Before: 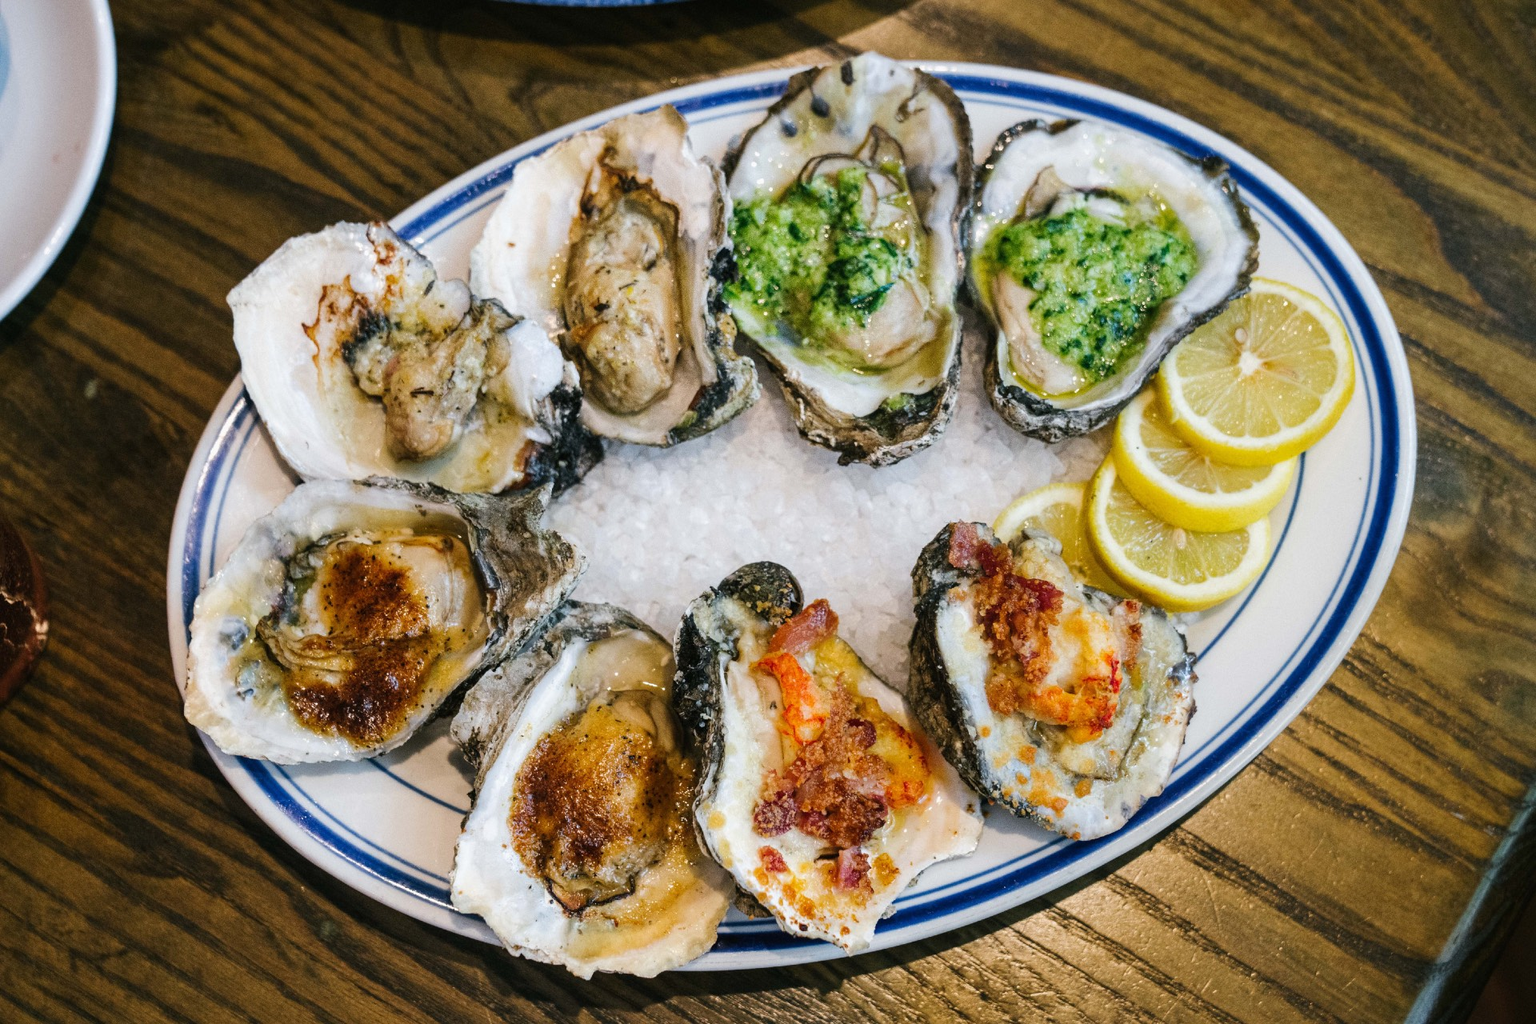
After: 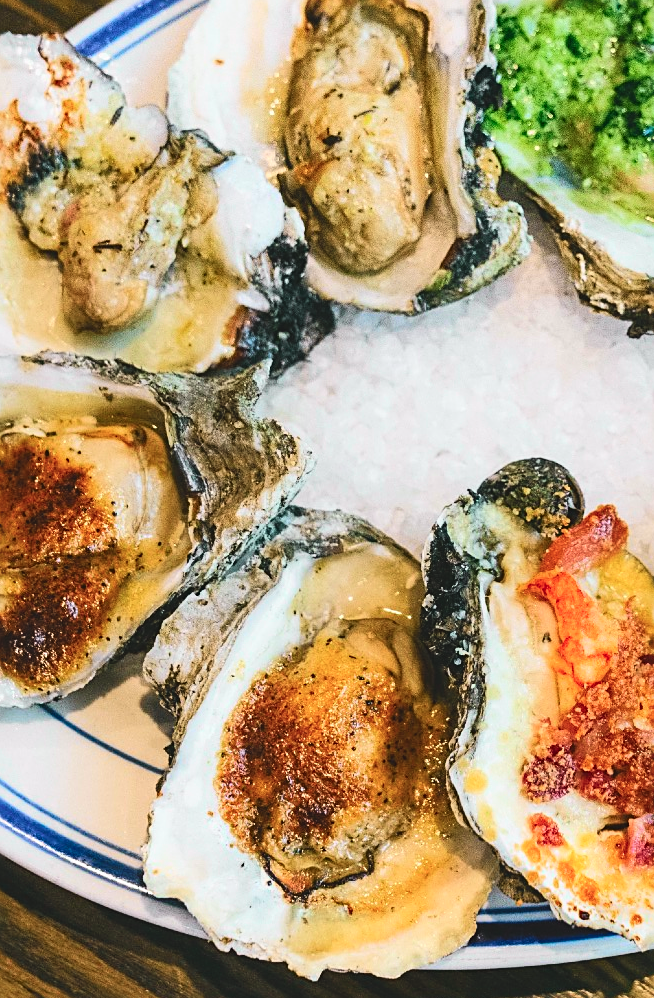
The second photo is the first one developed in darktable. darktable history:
crop and rotate: left 21.878%, top 19.063%, right 44.041%, bottom 2.964%
exposure: black level correction -0.015, compensate highlight preservation false
sharpen: on, module defaults
tone curve: curves: ch0 [(0, 0.003) (0.044, 0.032) (0.12, 0.089) (0.19, 0.175) (0.271, 0.294) (0.457, 0.546) (0.588, 0.71) (0.701, 0.815) (0.86, 0.922) (1, 0.982)]; ch1 [(0, 0) (0.247, 0.215) (0.433, 0.382) (0.466, 0.426) (0.493, 0.481) (0.501, 0.5) (0.517, 0.524) (0.557, 0.582) (0.598, 0.651) (0.671, 0.735) (0.796, 0.85) (1, 1)]; ch2 [(0, 0) (0.249, 0.216) (0.357, 0.317) (0.448, 0.432) (0.478, 0.492) (0.498, 0.499) (0.517, 0.53) (0.537, 0.57) (0.569, 0.623) (0.61, 0.663) (0.706, 0.75) (0.808, 0.809) (0.991, 0.968)], color space Lab, independent channels, preserve colors none
tone equalizer: edges refinement/feathering 500, mask exposure compensation -1.57 EV, preserve details no
